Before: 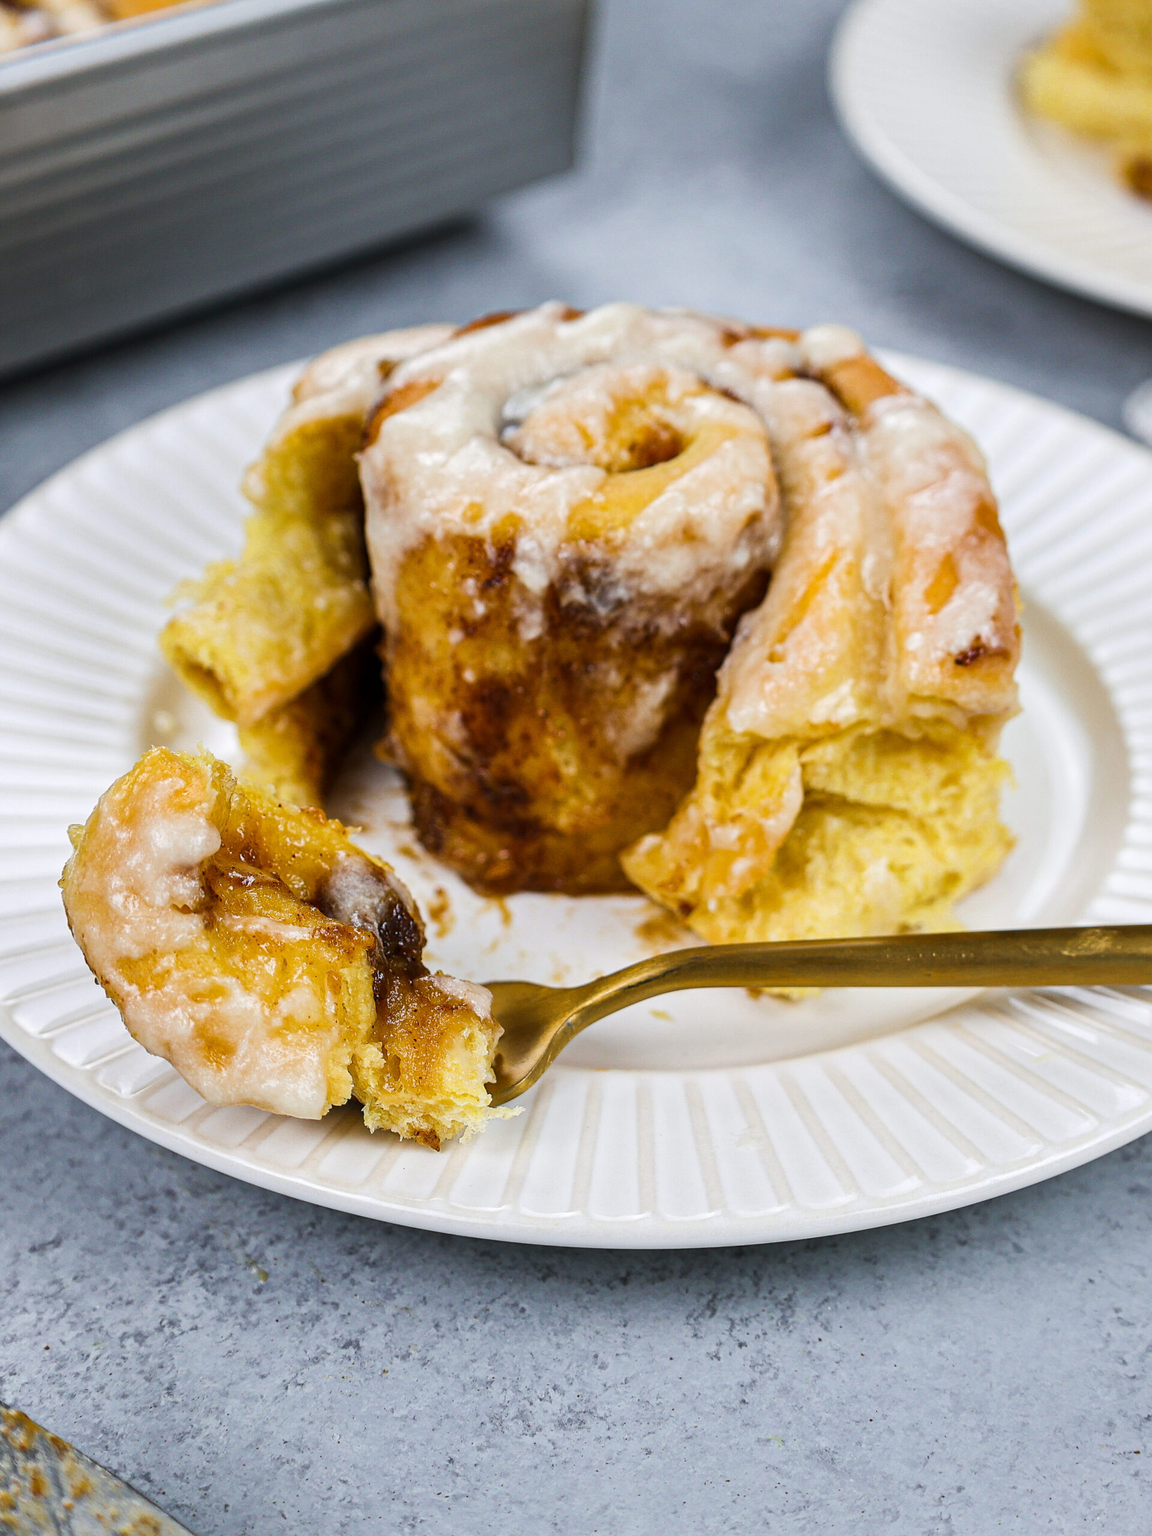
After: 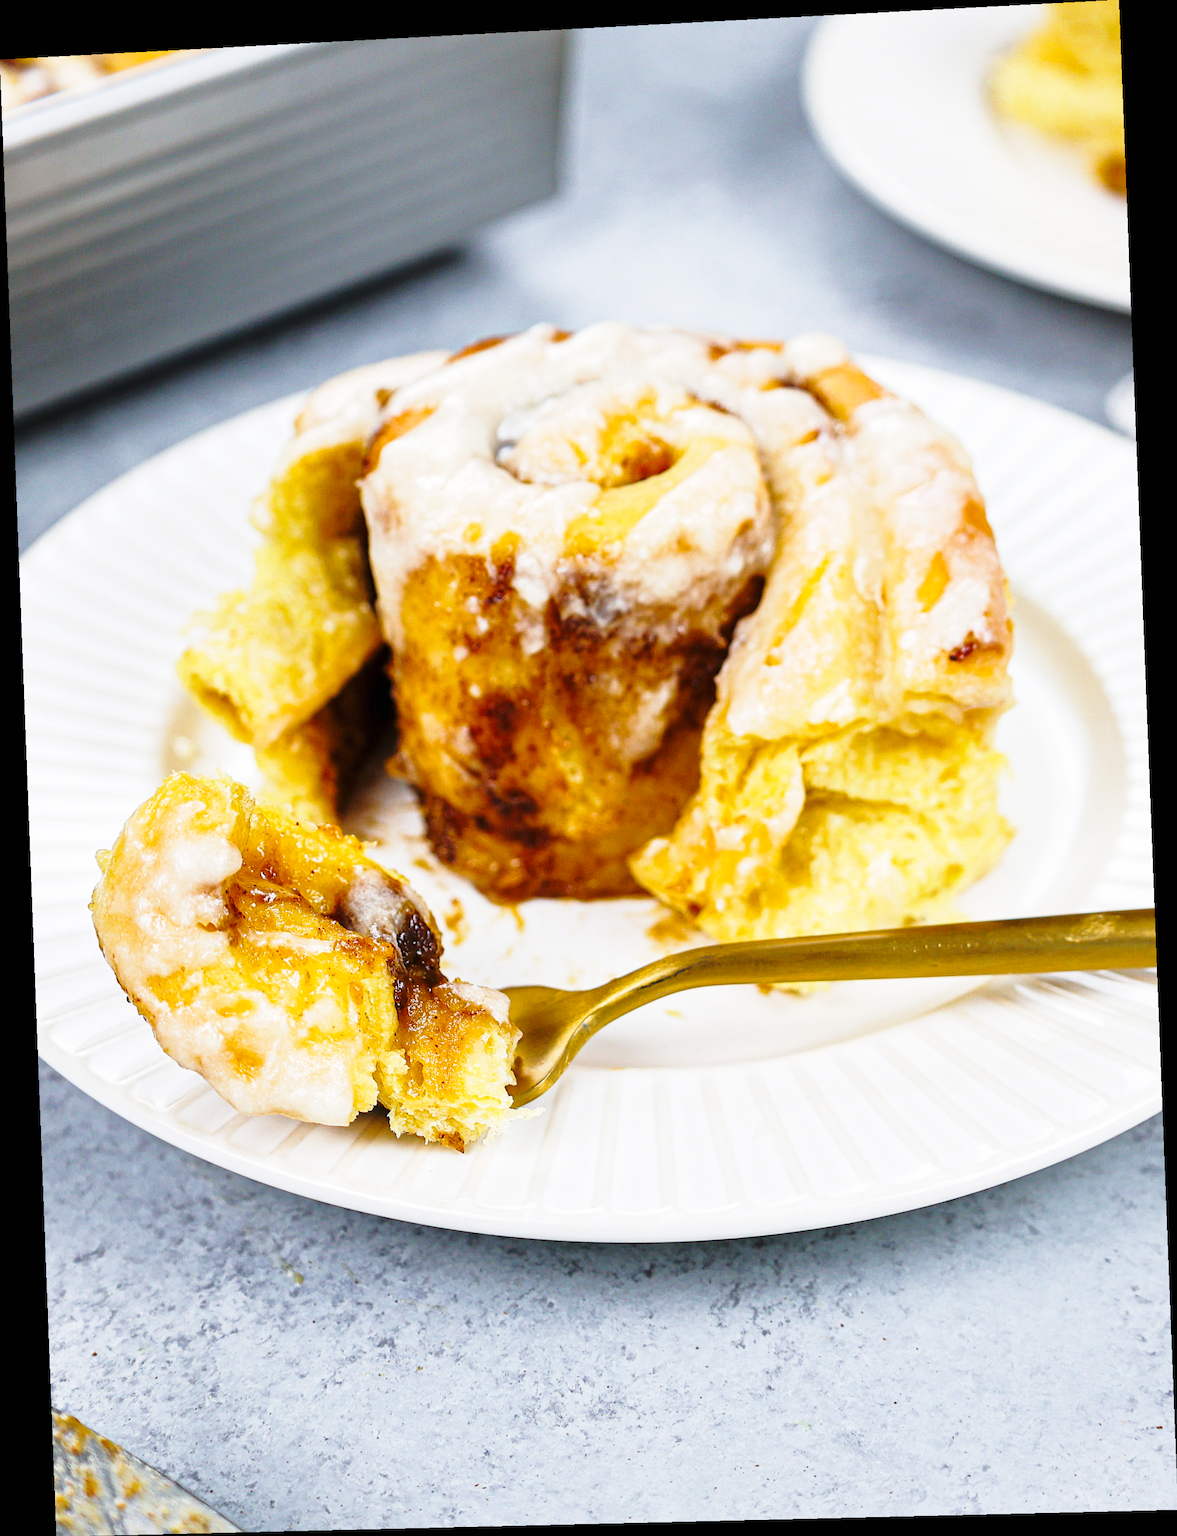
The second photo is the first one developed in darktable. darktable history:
exposure: black level correction 0, exposure 0.4 EV, compensate exposure bias true, compensate highlight preservation false
base curve: curves: ch0 [(0, 0) (0.028, 0.03) (0.121, 0.232) (0.46, 0.748) (0.859, 0.968) (1, 1)], preserve colors none
rotate and perspective: rotation -2.22°, lens shift (horizontal) -0.022, automatic cropping off
rgb curve: curves: ch0 [(0, 0) (0.053, 0.068) (0.122, 0.128) (1, 1)]
